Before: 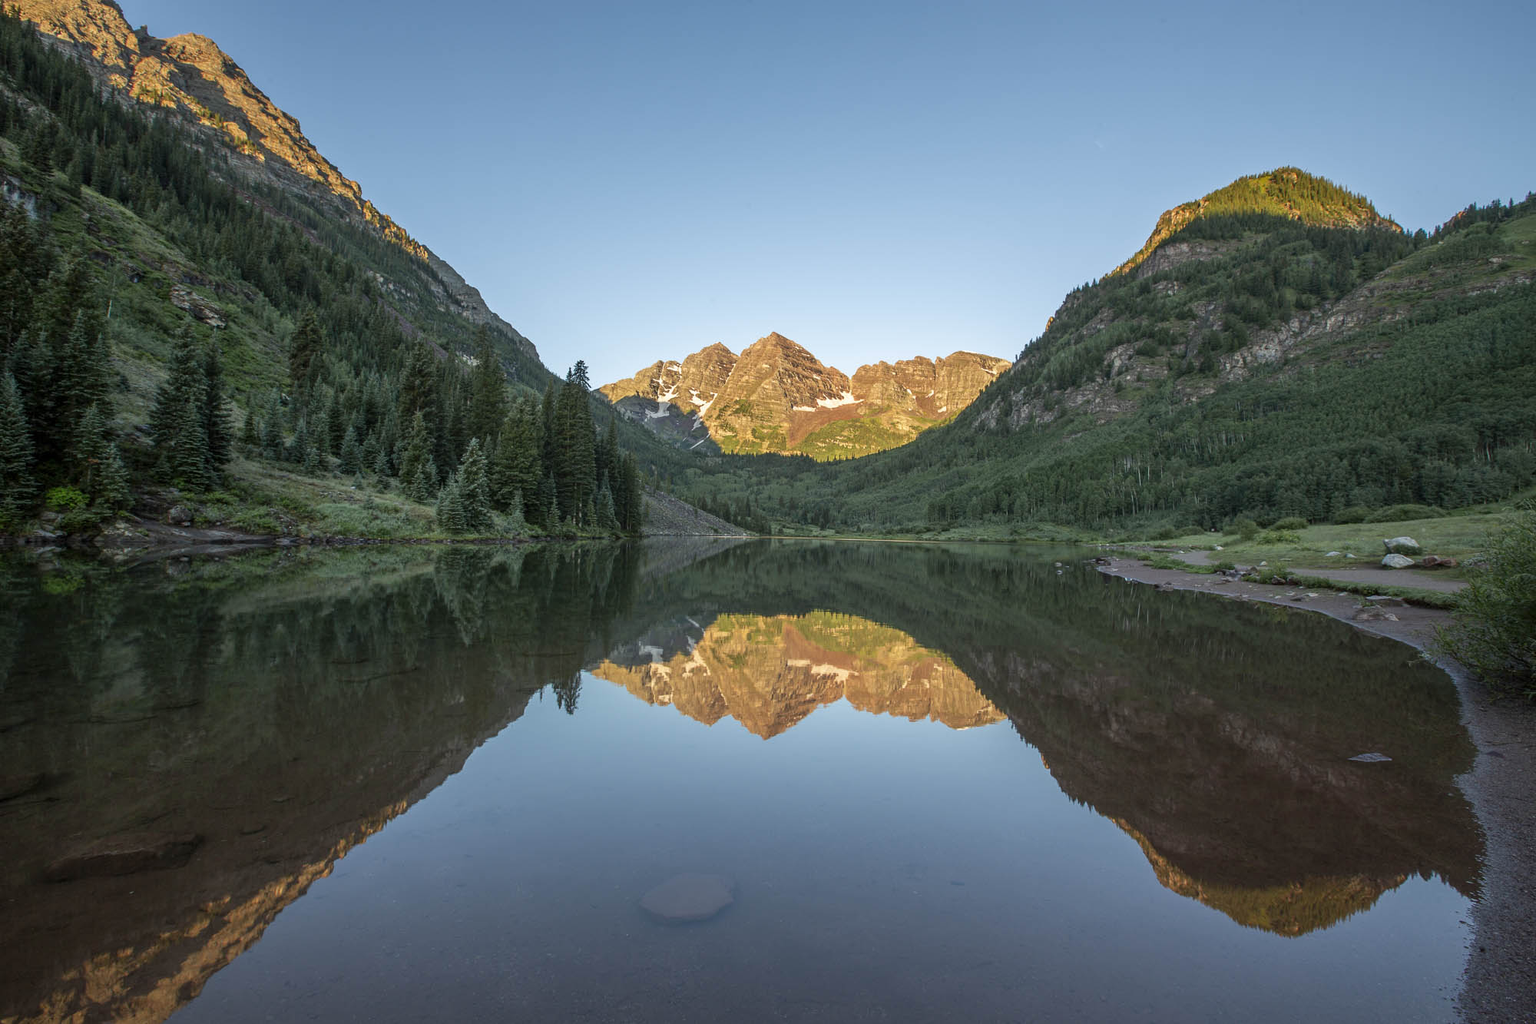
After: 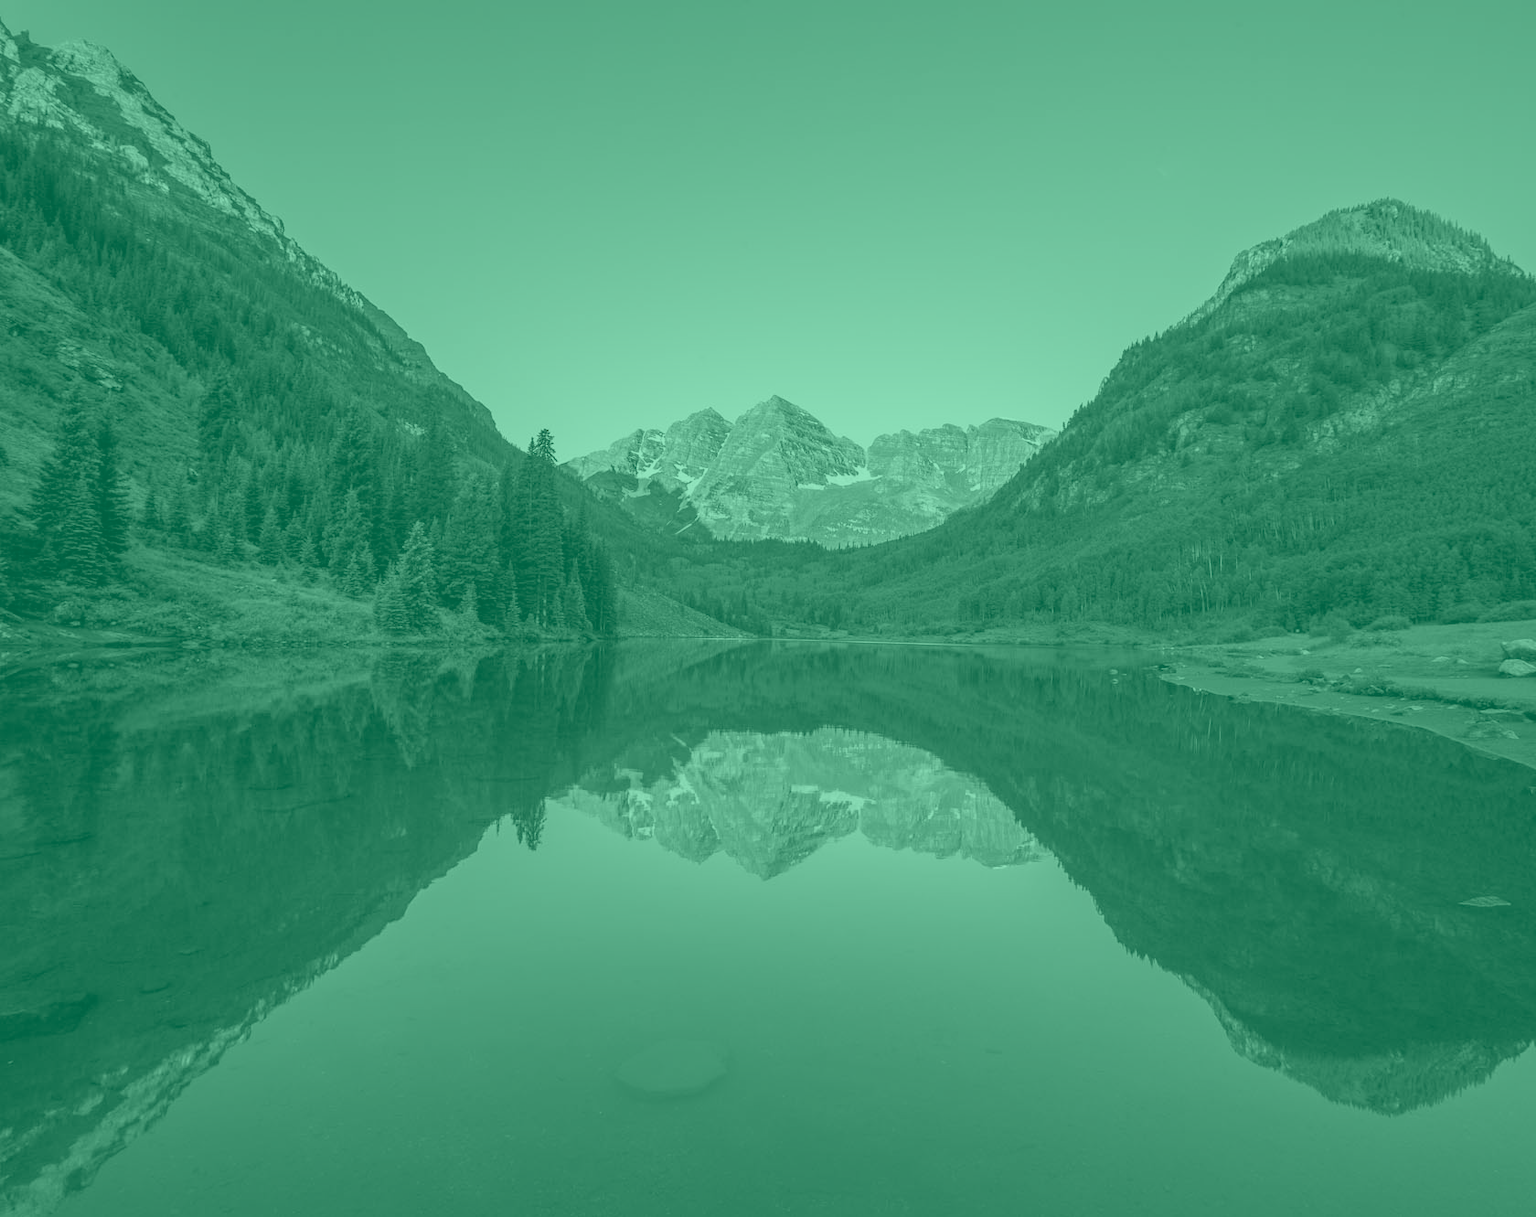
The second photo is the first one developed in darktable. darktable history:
colorize: hue 147.6°, saturation 65%, lightness 21.64%
crop: left 8.026%, right 7.374%
rotate and perspective: automatic cropping off
